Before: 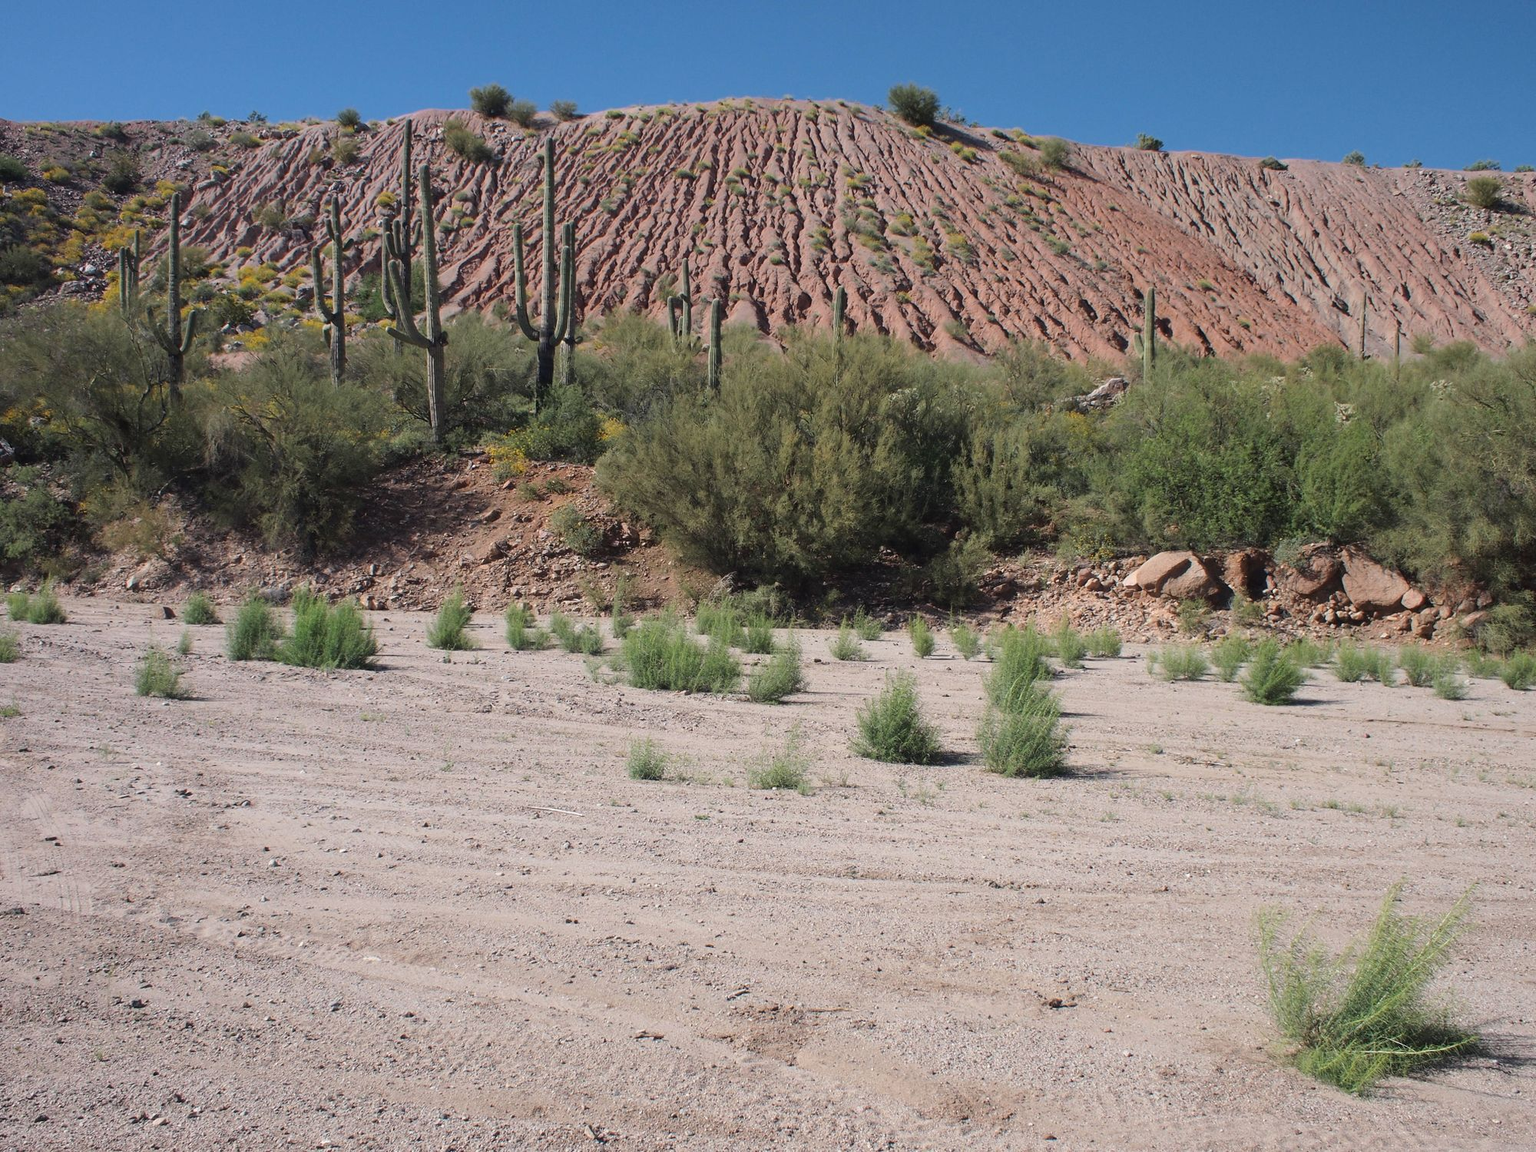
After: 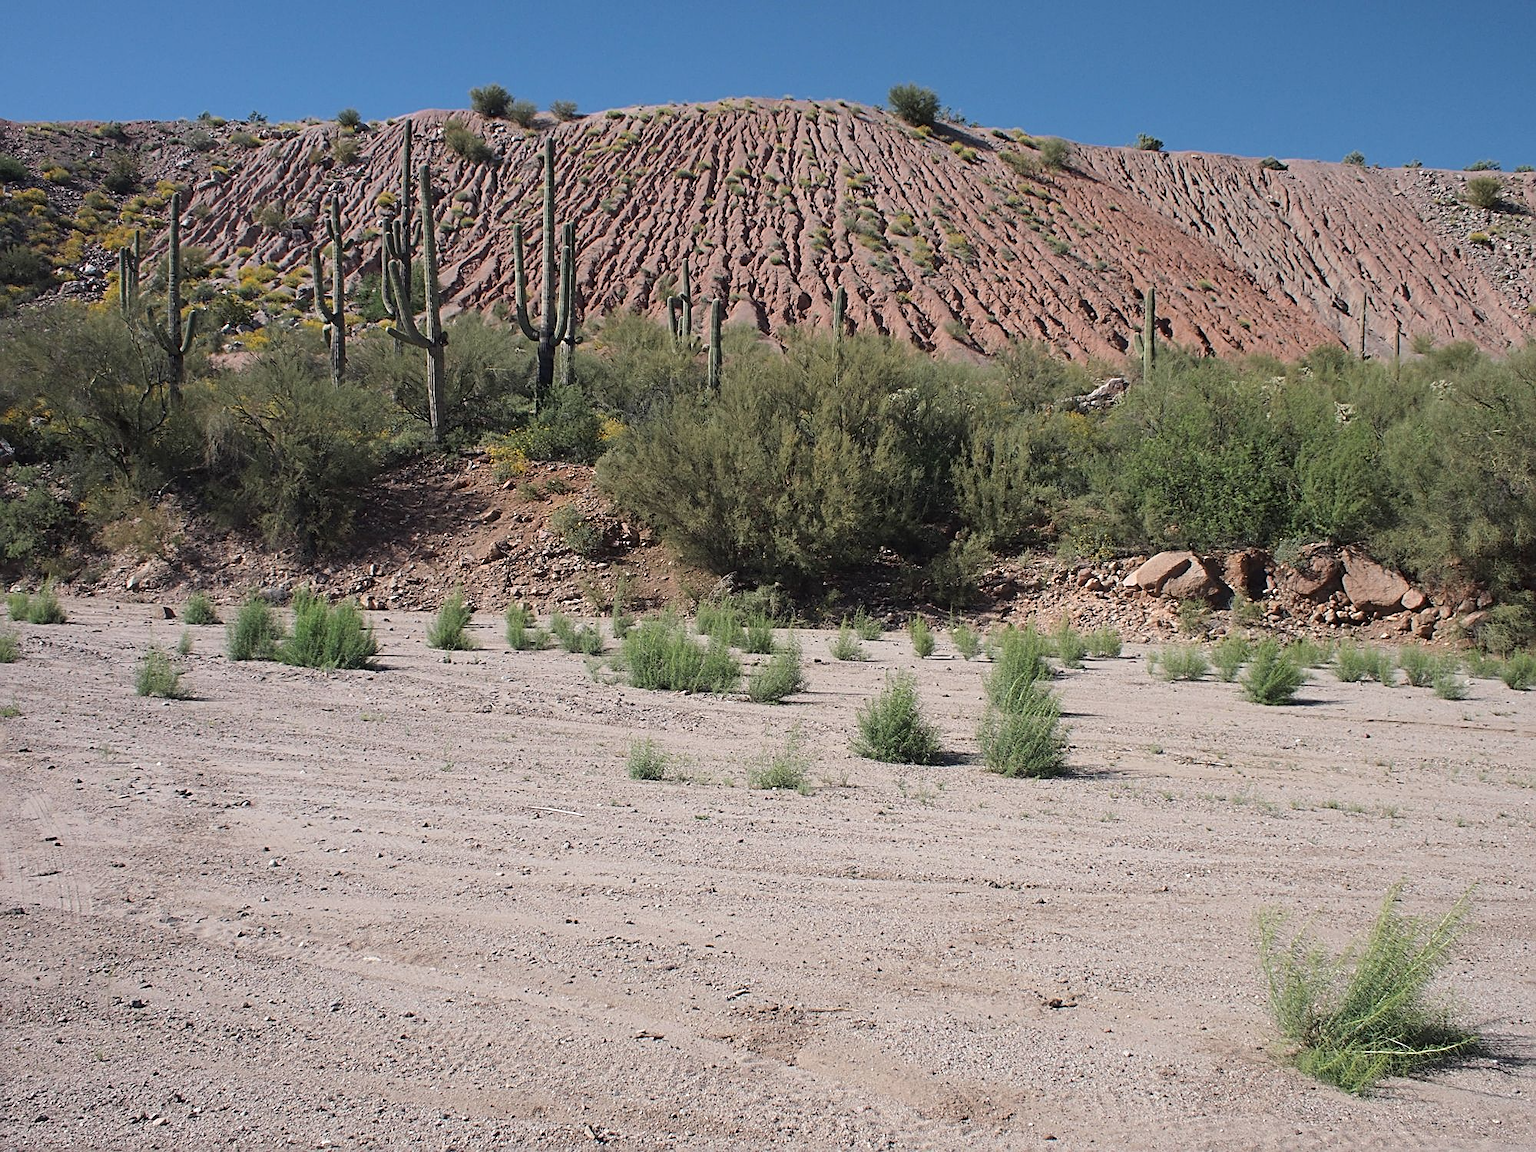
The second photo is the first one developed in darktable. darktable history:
sharpen: radius 2.547, amount 0.632
contrast brightness saturation: saturation -0.058
